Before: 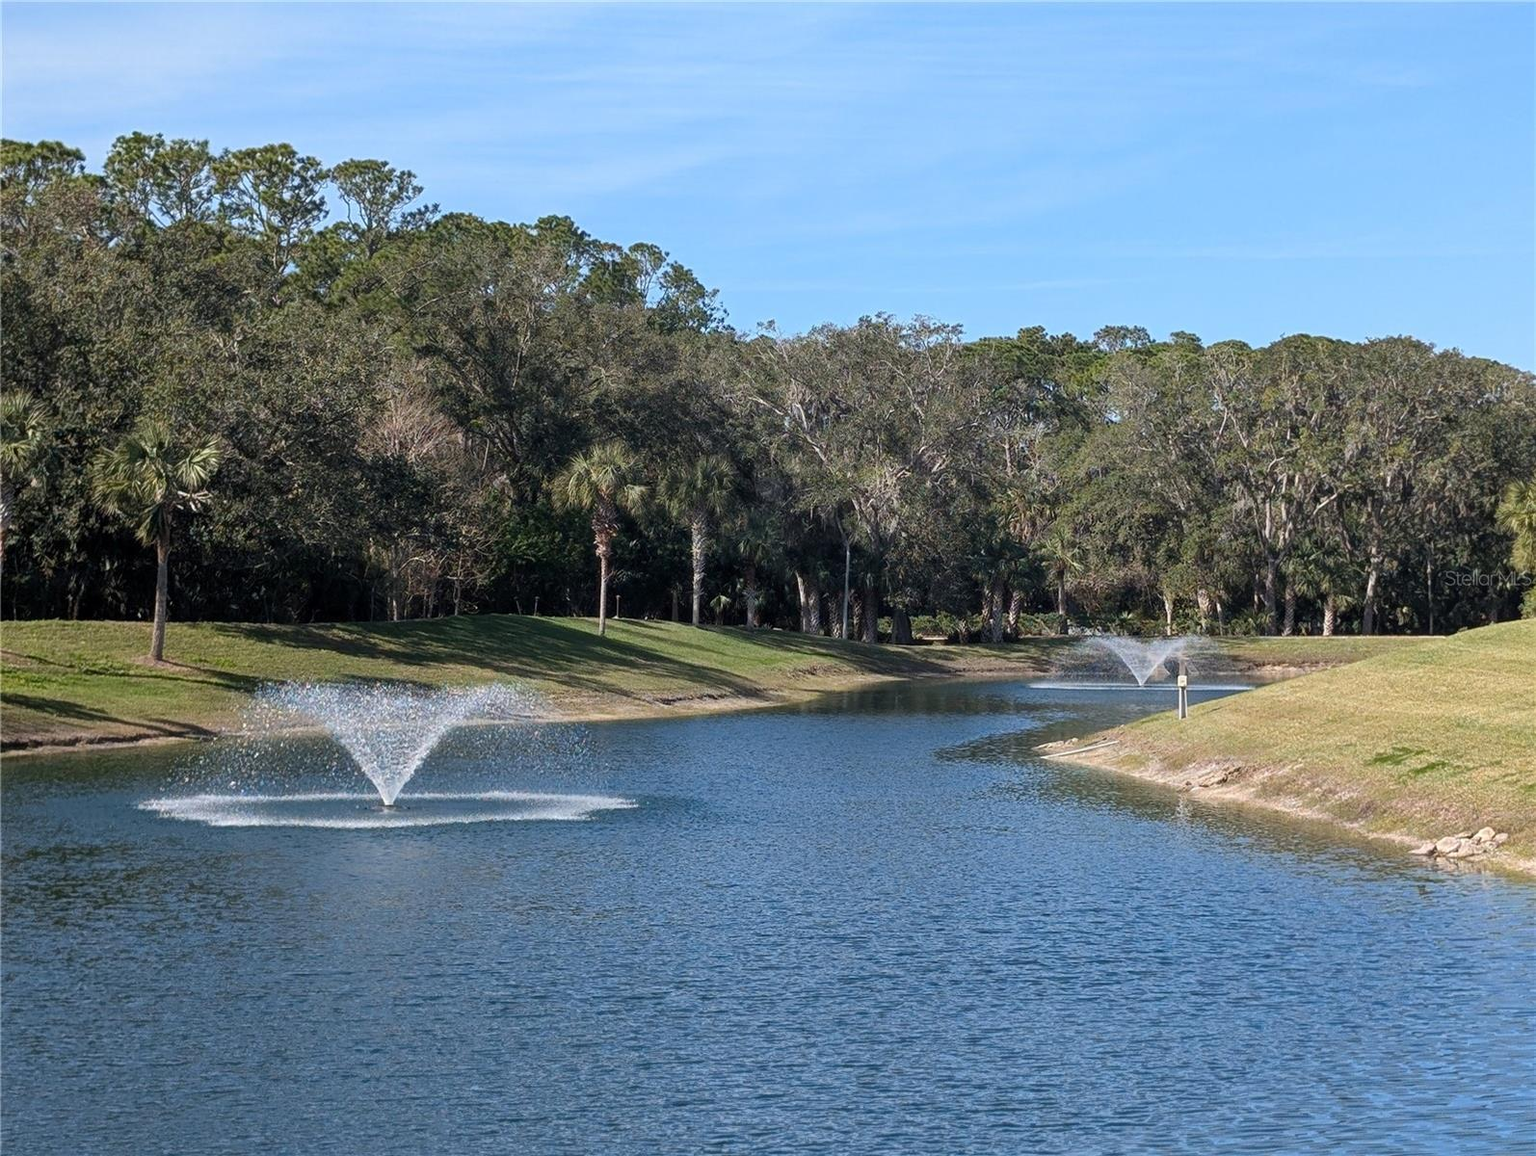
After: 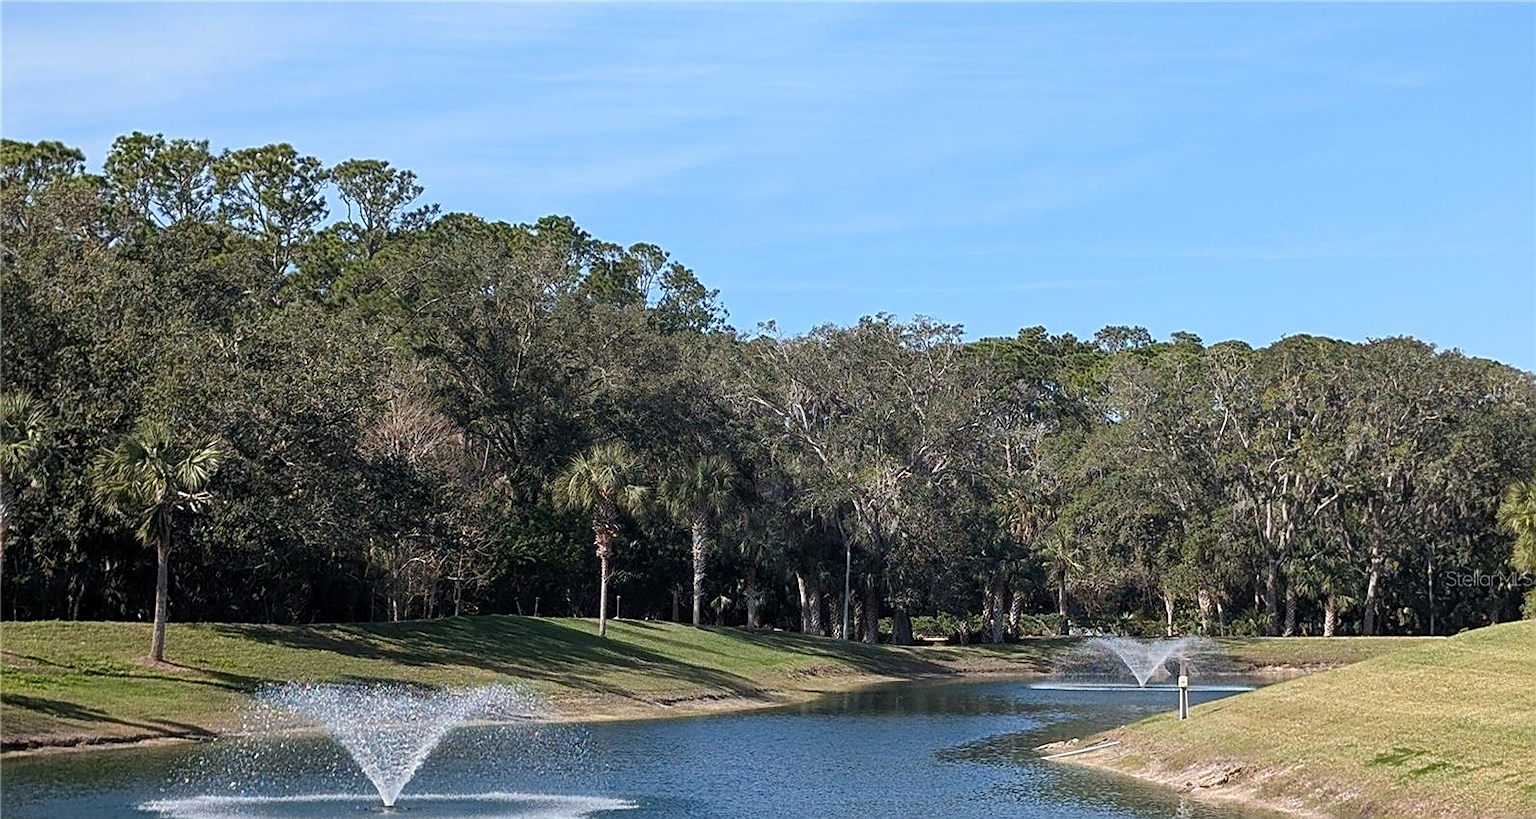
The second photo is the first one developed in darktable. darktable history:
sharpen: on, module defaults
crop: right 0.001%, bottom 29.101%
